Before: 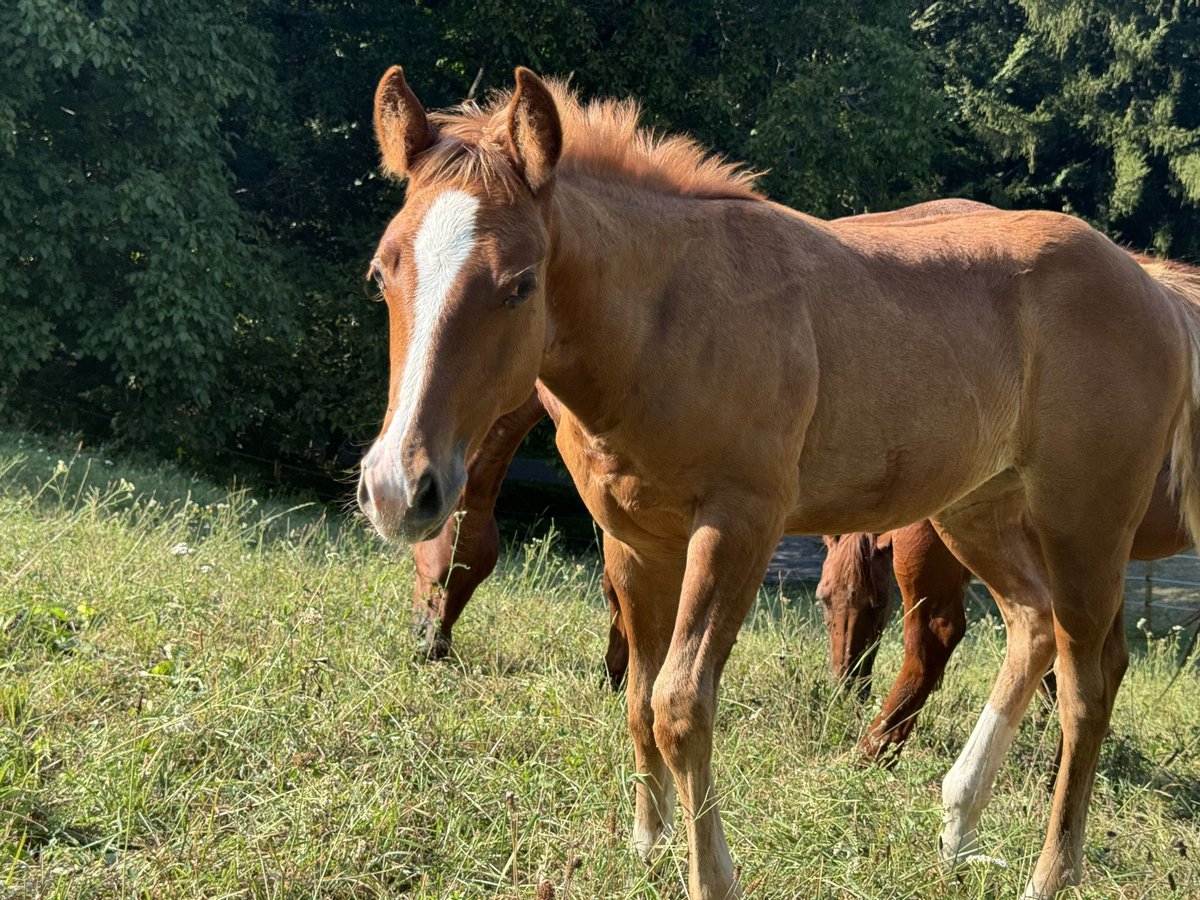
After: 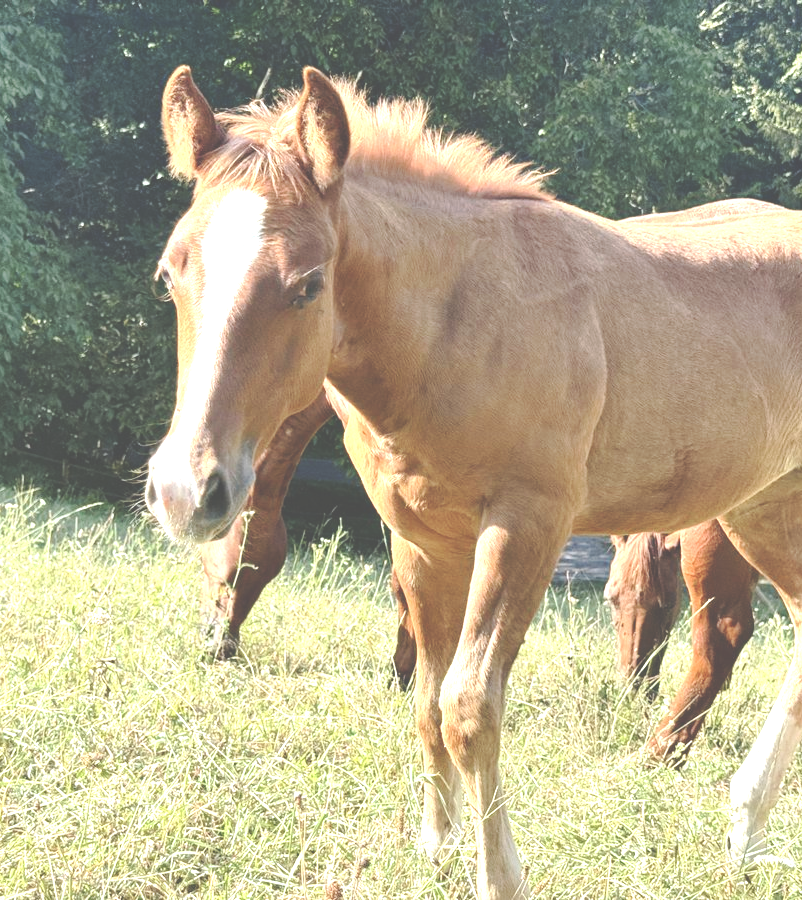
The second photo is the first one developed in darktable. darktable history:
crop and rotate: left 17.732%, right 15.423%
tone curve: curves: ch0 [(0, 0) (0.003, 0.06) (0.011, 0.071) (0.025, 0.085) (0.044, 0.104) (0.069, 0.123) (0.1, 0.146) (0.136, 0.167) (0.177, 0.205) (0.224, 0.248) (0.277, 0.309) (0.335, 0.384) (0.399, 0.467) (0.468, 0.553) (0.543, 0.633) (0.623, 0.698) (0.709, 0.769) (0.801, 0.841) (0.898, 0.912) (1, 1)], preserve colors none
exposure: black level correction -0.023, exposure 1.397 EV, compensate highlight preservation false
